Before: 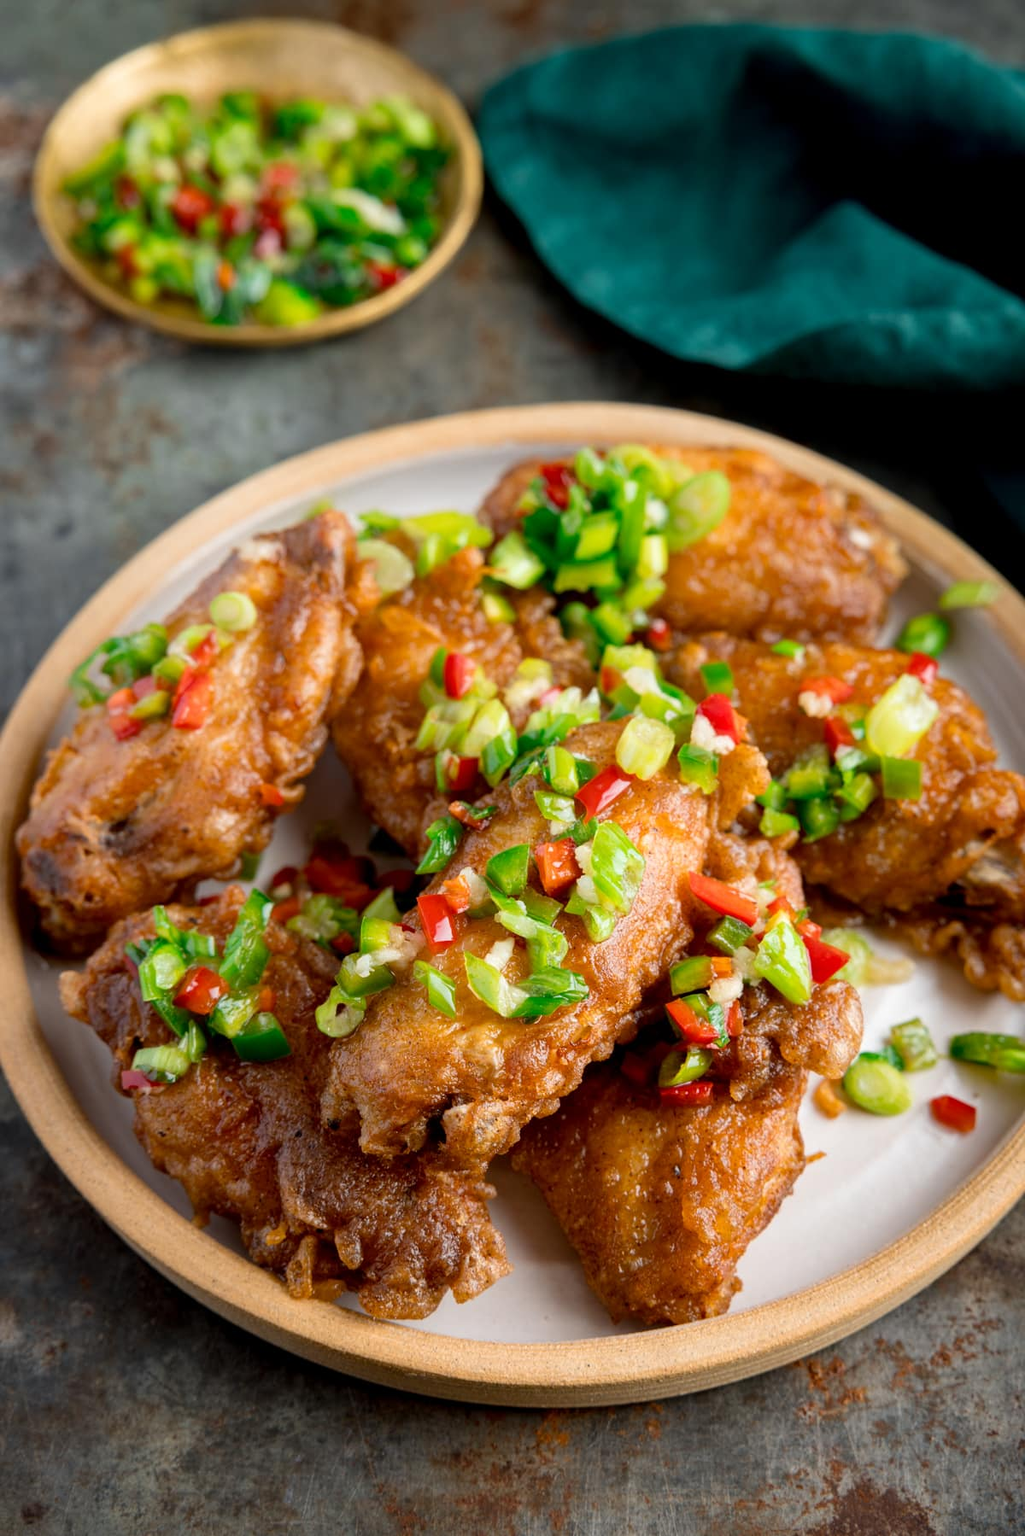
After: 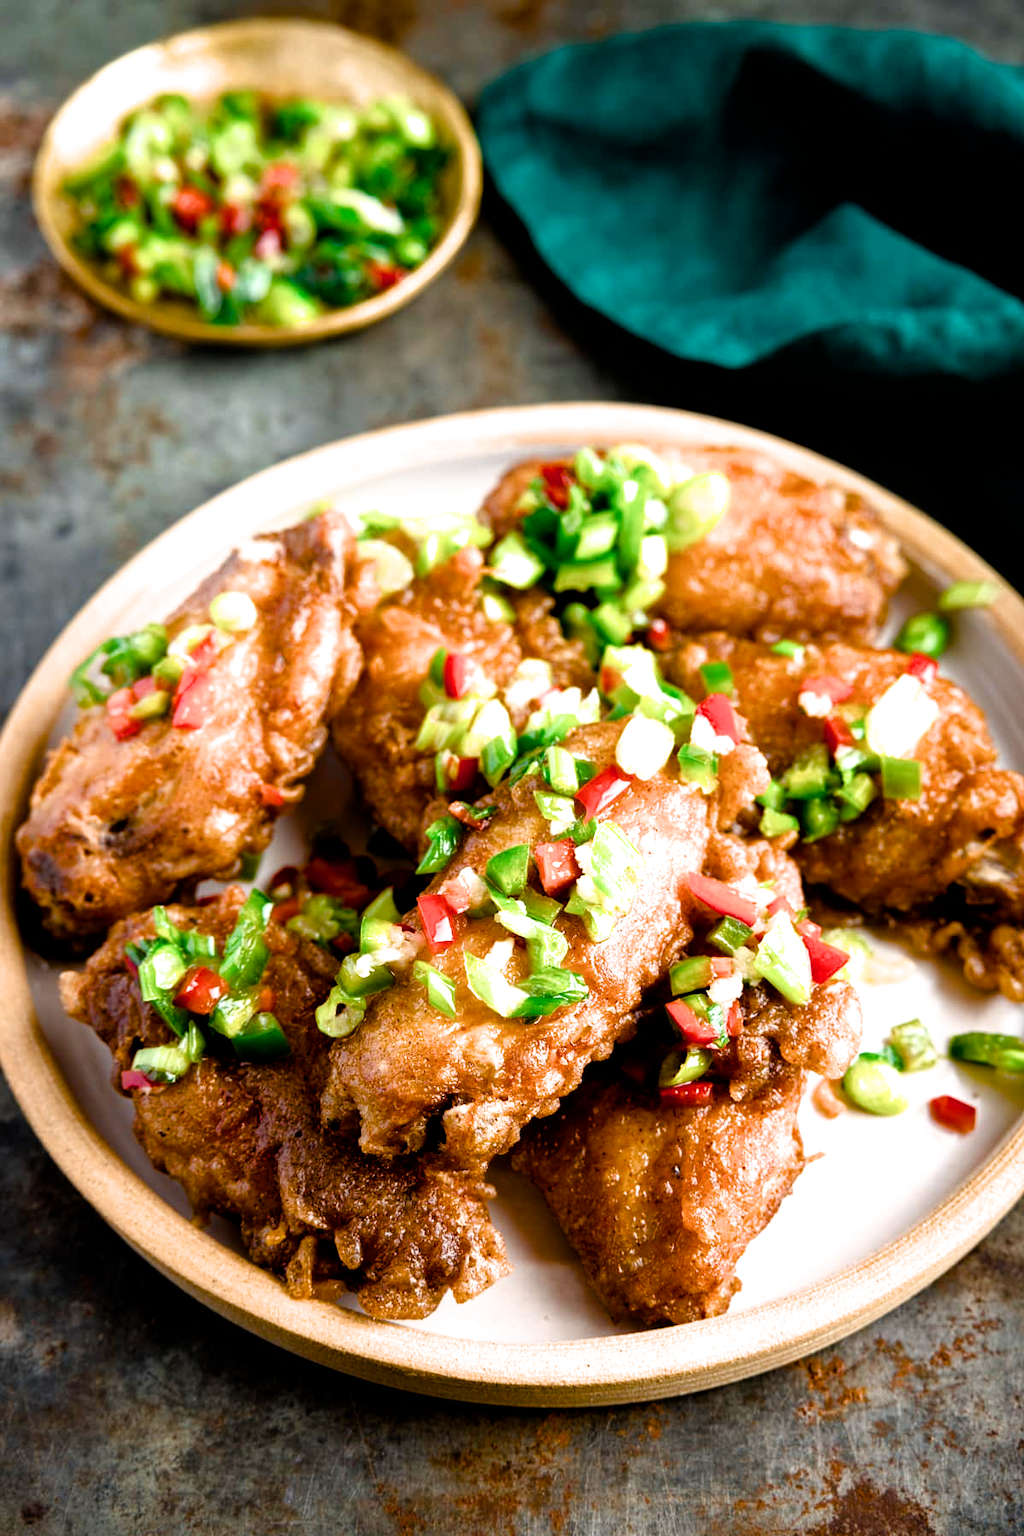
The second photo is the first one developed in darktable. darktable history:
filmic rgb: black relative exposure -8.24 EV, white relative exposure 2.2 EV, target white luminance 99.932%, hardness 7.06, latitude 75.4%, contrast 1.315, highlights saturation mix -2.42%, shadows ↔ highlights balance 30.72%
color balance rgb: linear chroma grading › shadows 31.729%, linear chroma grading › global chroma -2.557%, linear chroma grading › mid-tones 4.22%, perceptual saturation grading › global saturation 20%, perceptual saturation grading › highlights -50.601%, perceptual saturation grading › shadows 30.544%, perceptual brilliance grading › global brilliance 12.195%, global vibrance 14.249%
